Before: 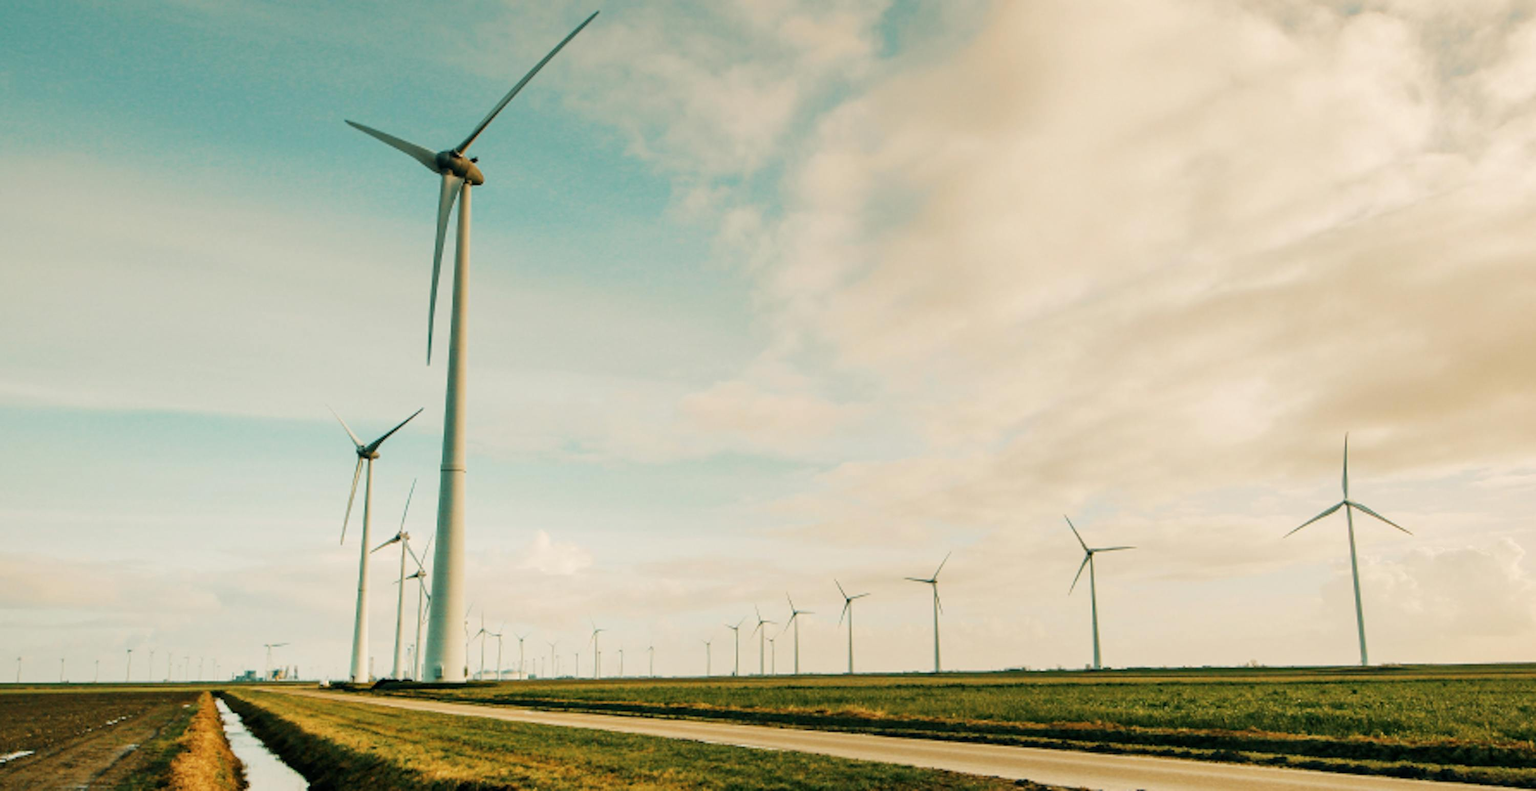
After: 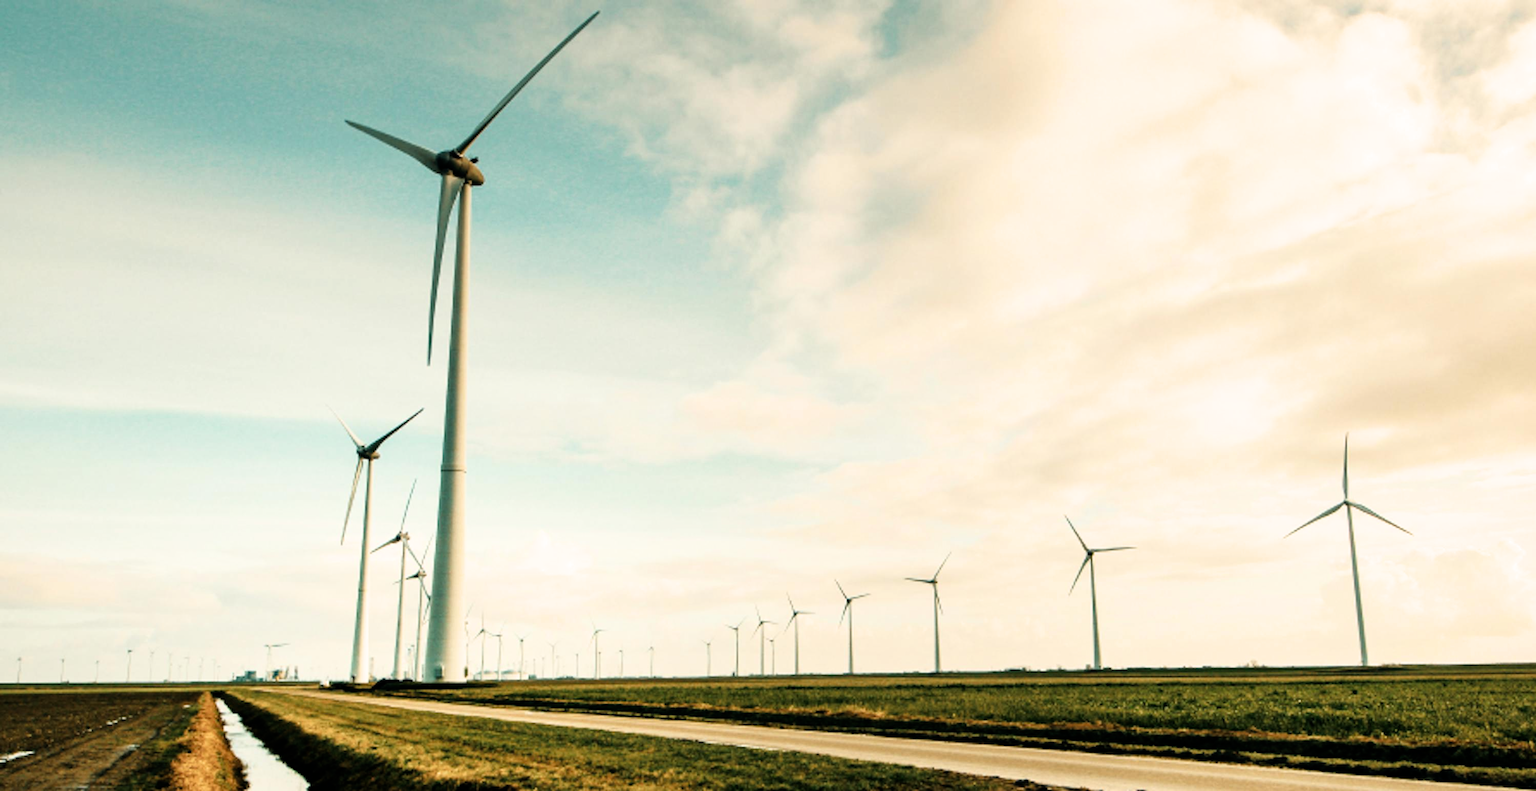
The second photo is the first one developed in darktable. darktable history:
filmic rgb: black relative exposure -7.96 EV, white relative exposure 2.19 EV, hardness 6.97
